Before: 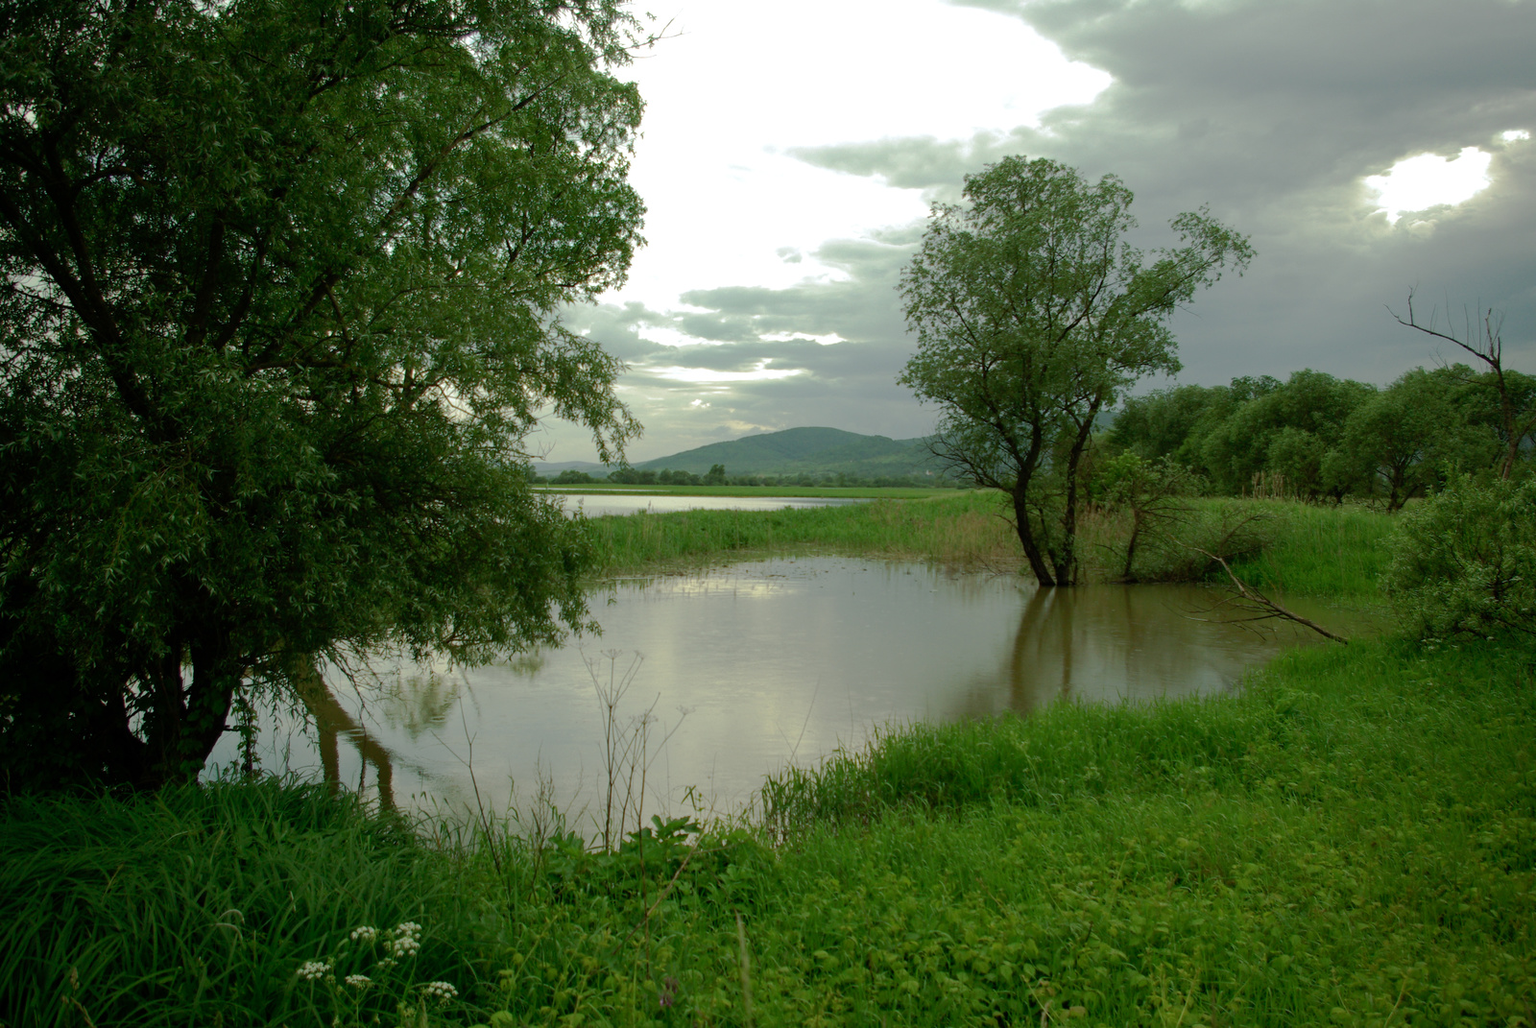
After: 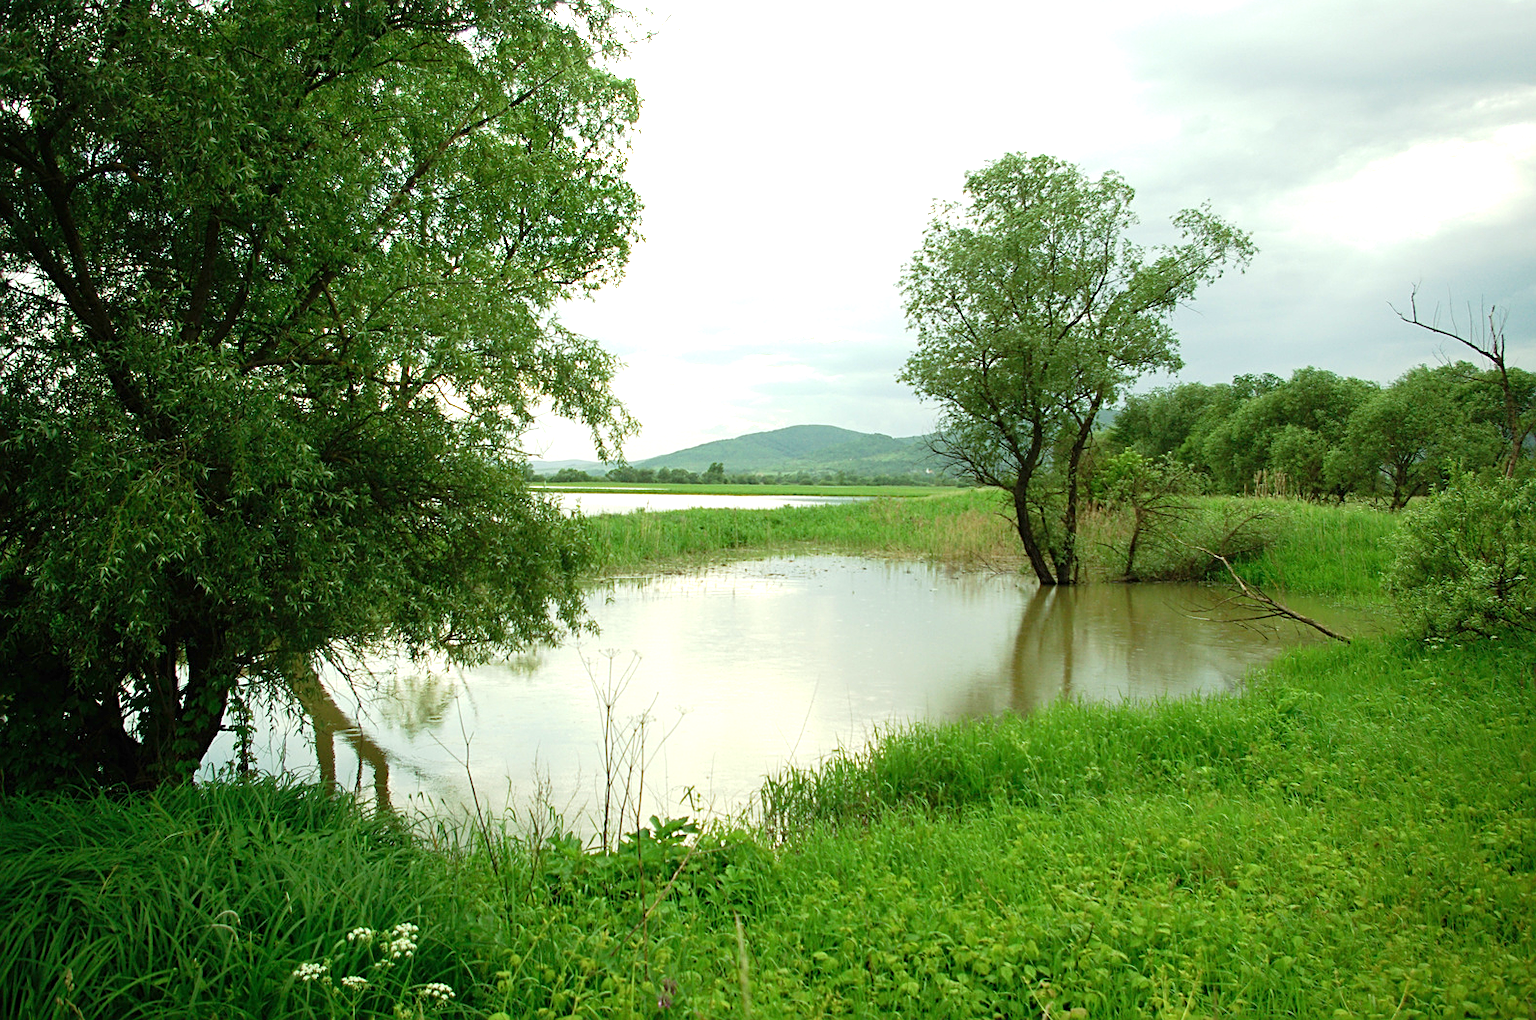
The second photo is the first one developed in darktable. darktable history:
crop: left 0.416%, top 0.549%, right 0.16%, bottom 0.833%
sharpen: on, module defaults
exposure: black level correction 0, exposure 1.458 EV, compensate highlight preservation false
